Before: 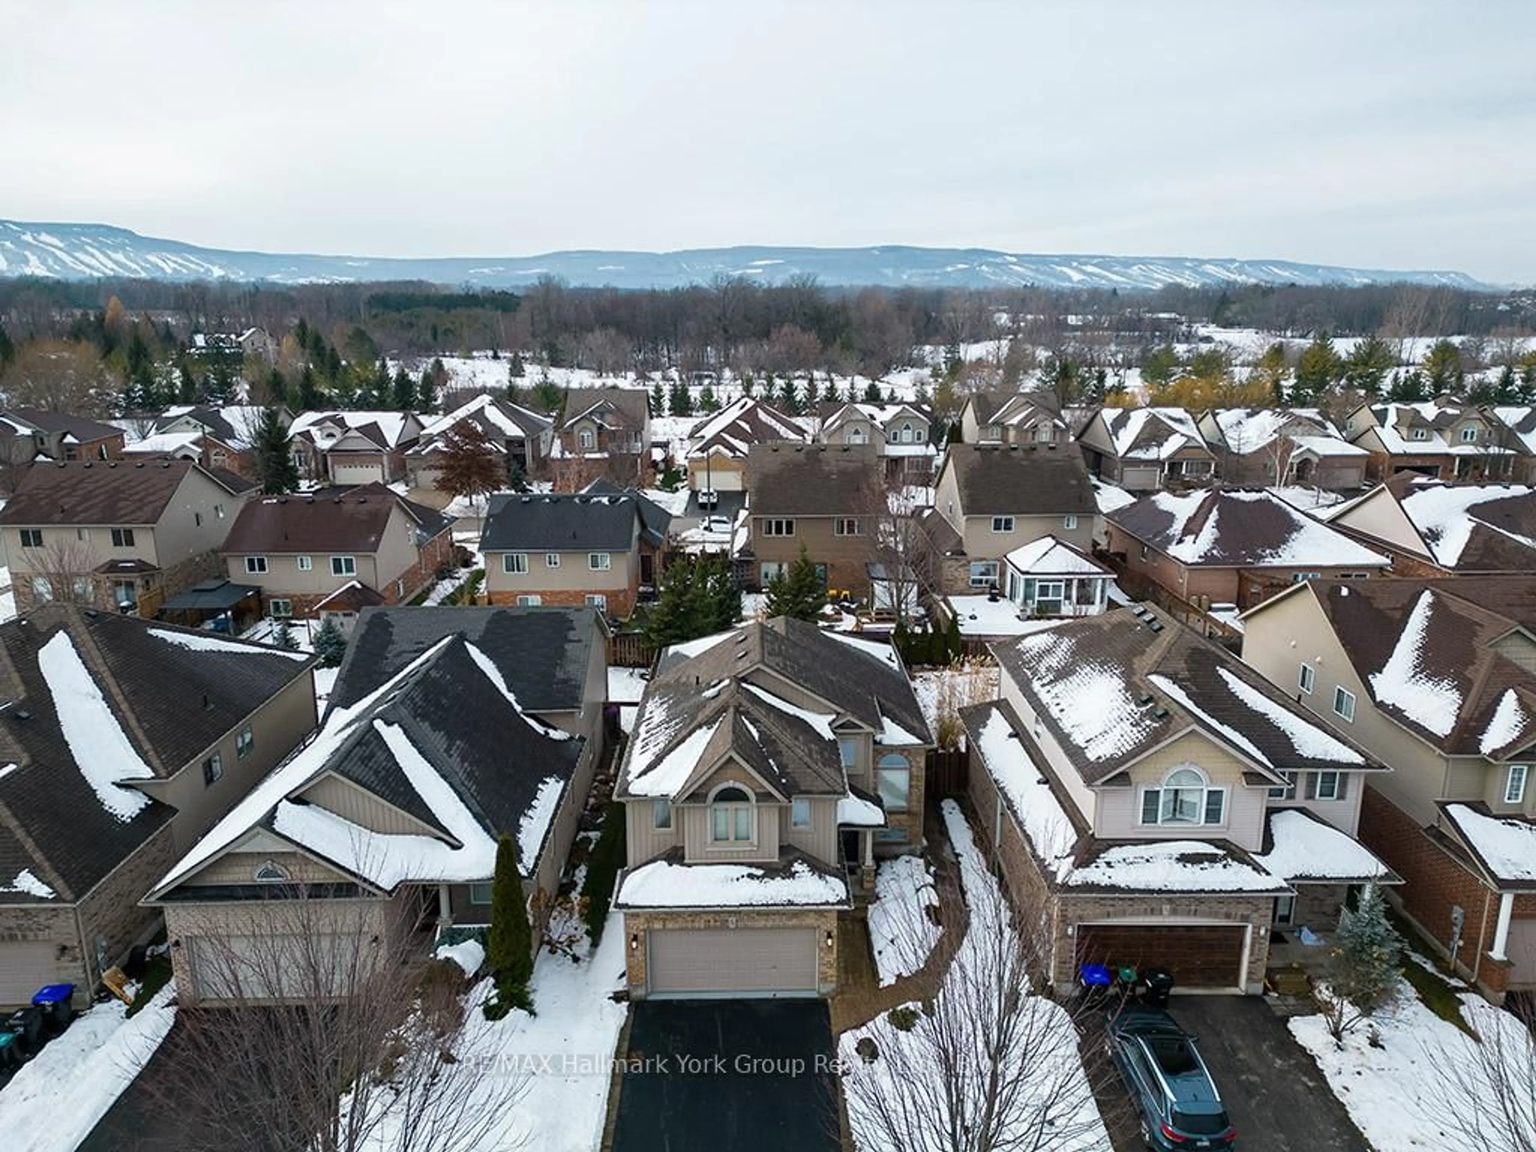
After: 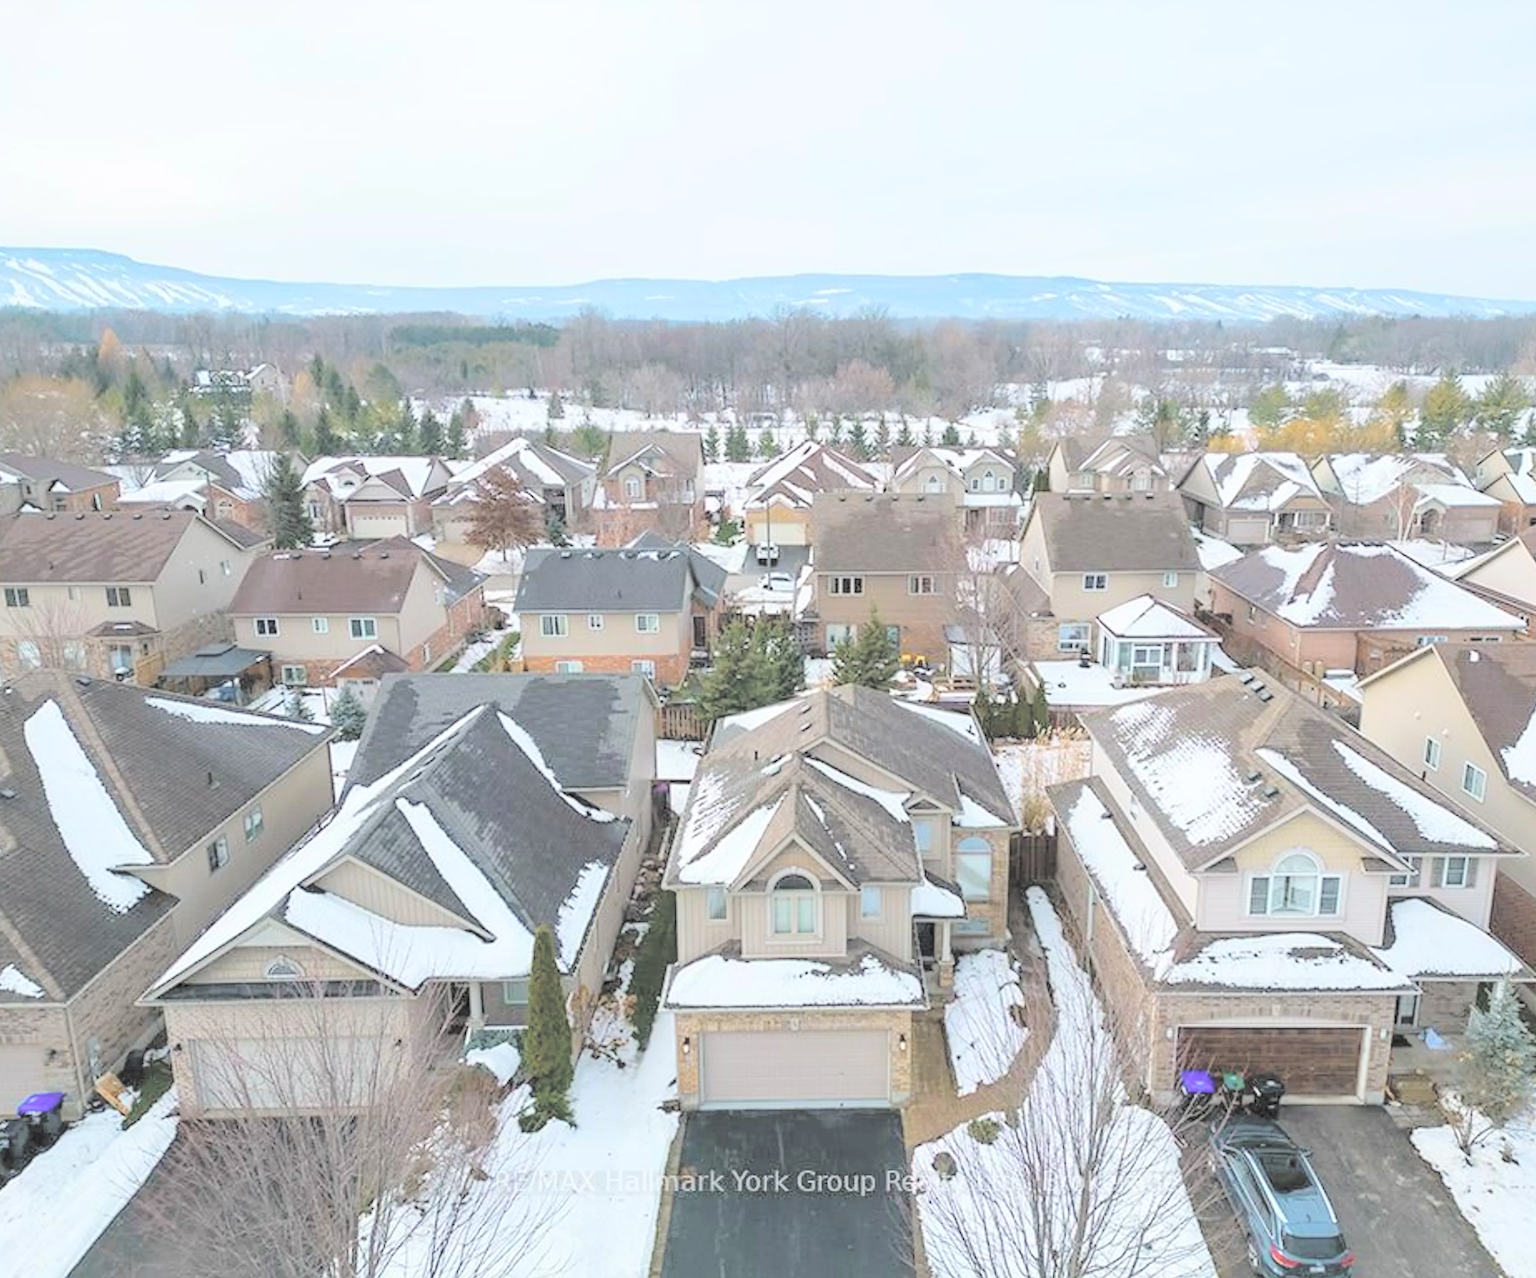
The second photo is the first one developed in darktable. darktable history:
contrast brightness saturation: brightness 1
crop and rotate: left 1.088%, right 8.807%
